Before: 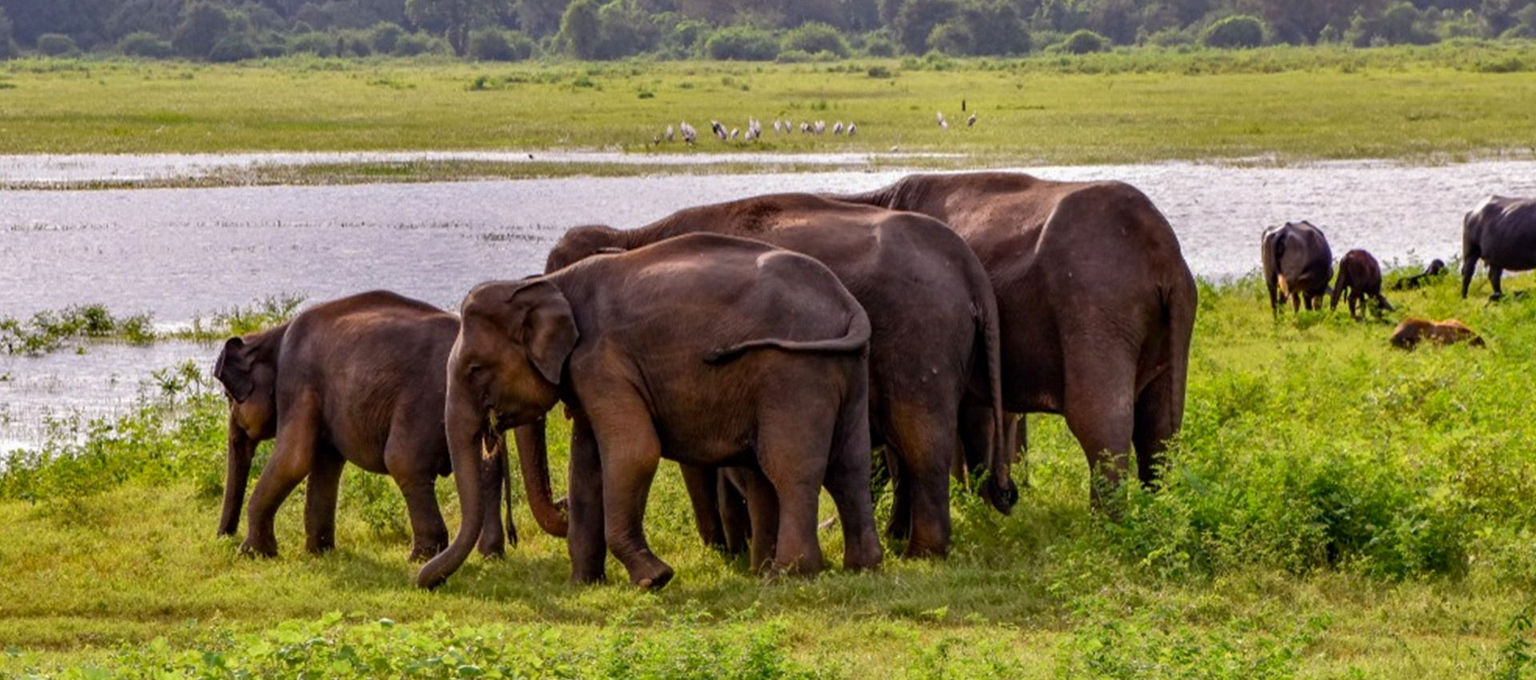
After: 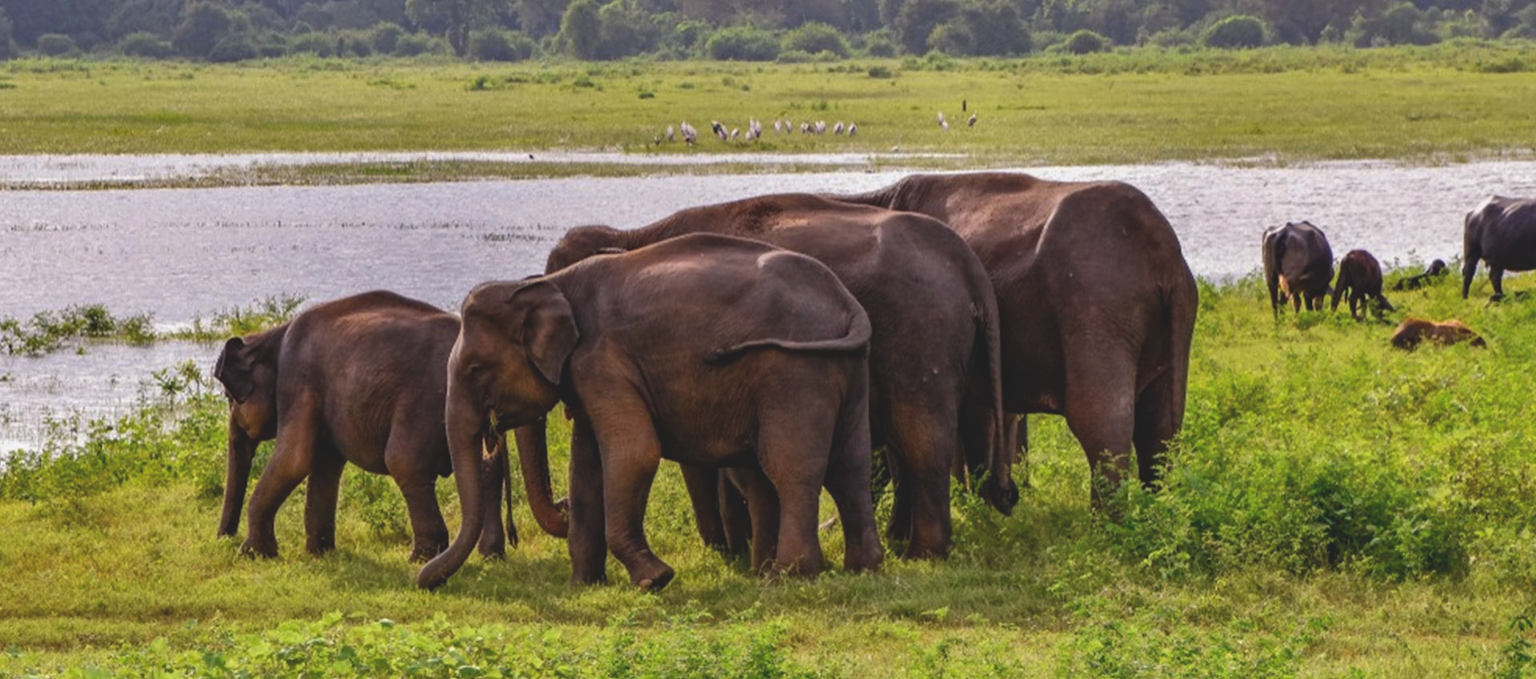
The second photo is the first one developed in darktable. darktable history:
exposure: black level correction -0.015, exposure -0.134 EV, compensate highlight preservation false
